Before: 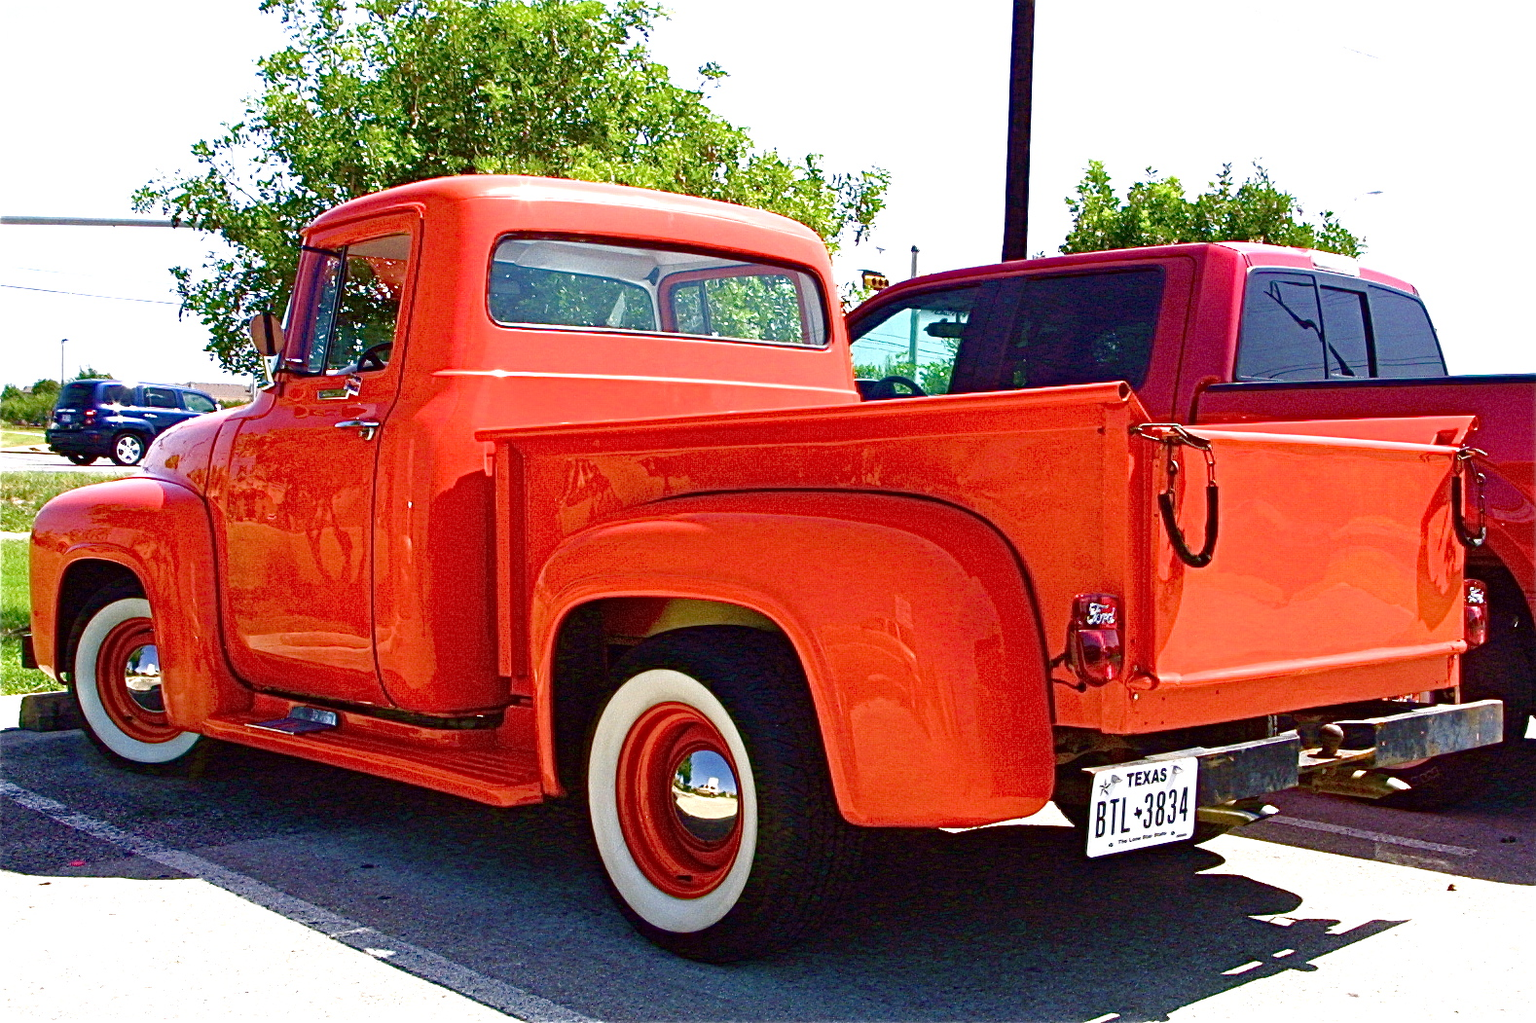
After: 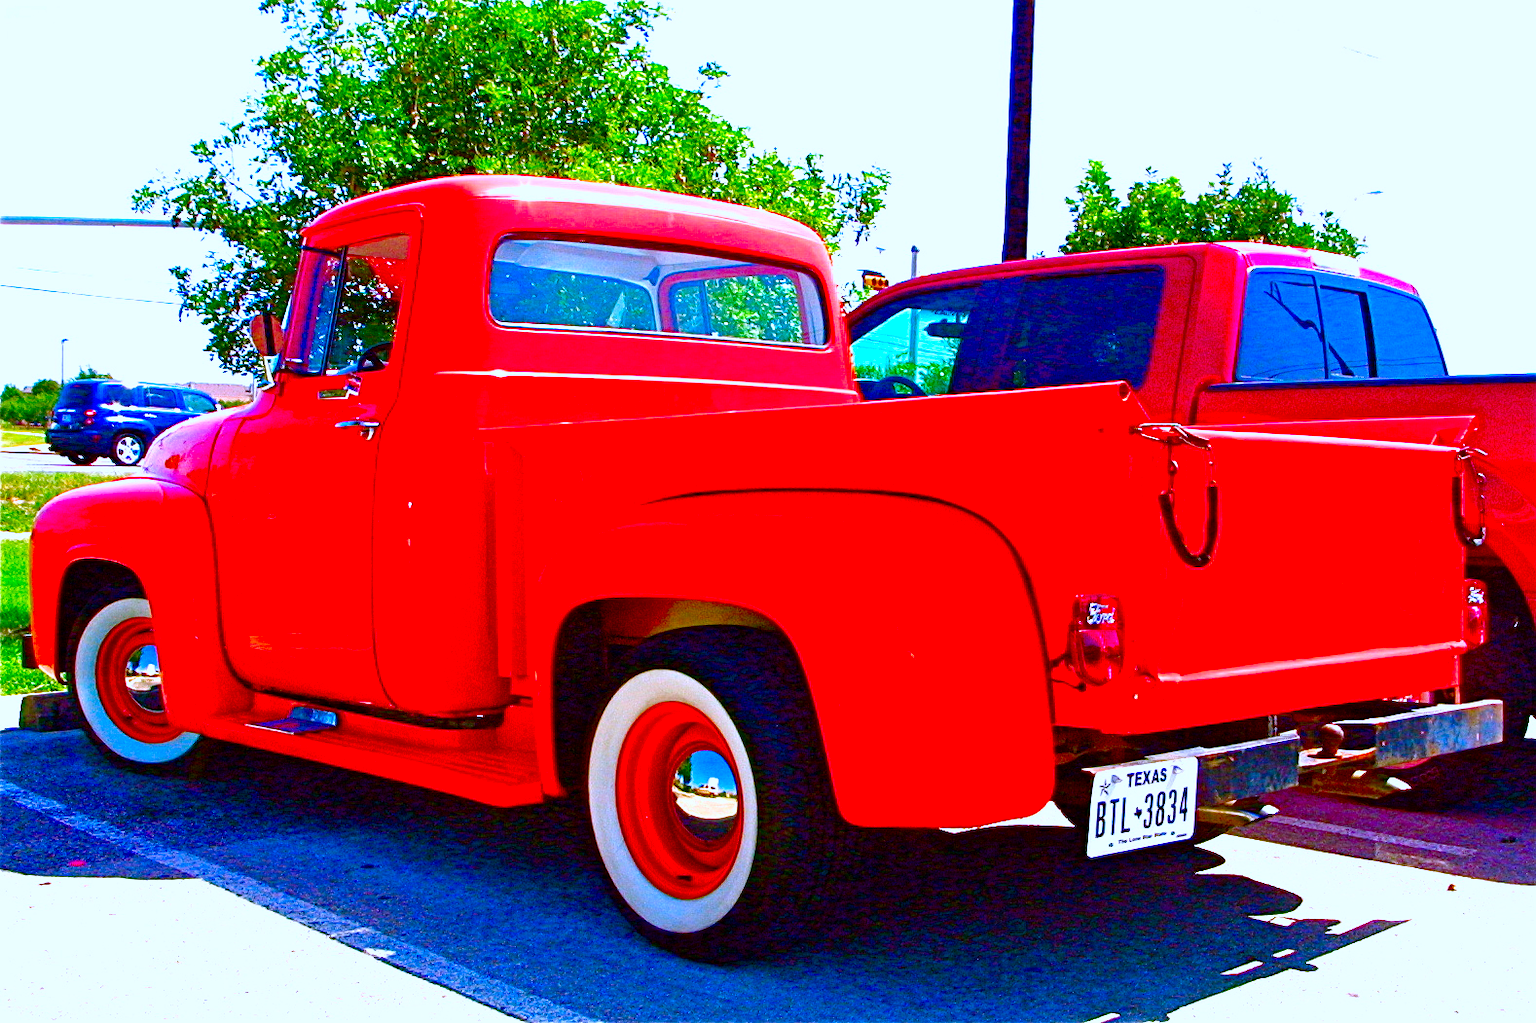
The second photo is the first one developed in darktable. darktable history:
color correction: highlights a* 1.59, highlights b* -1.7, saturation 2.48
white balance: red 0.967, blue 1.119, emerald 0.756
